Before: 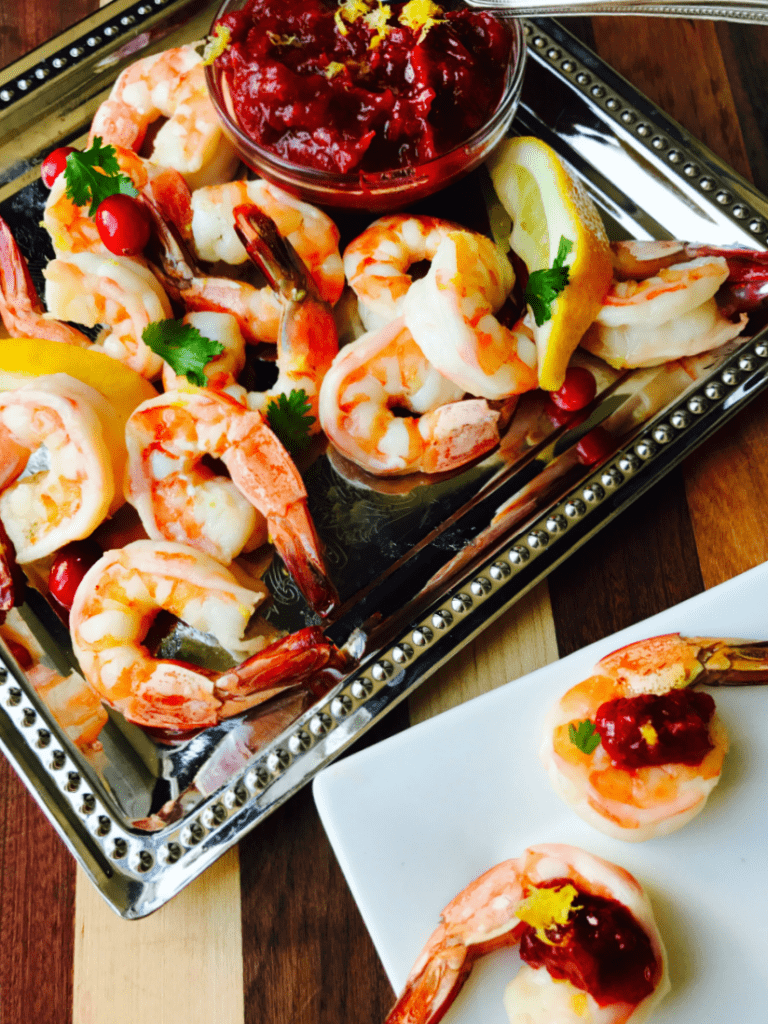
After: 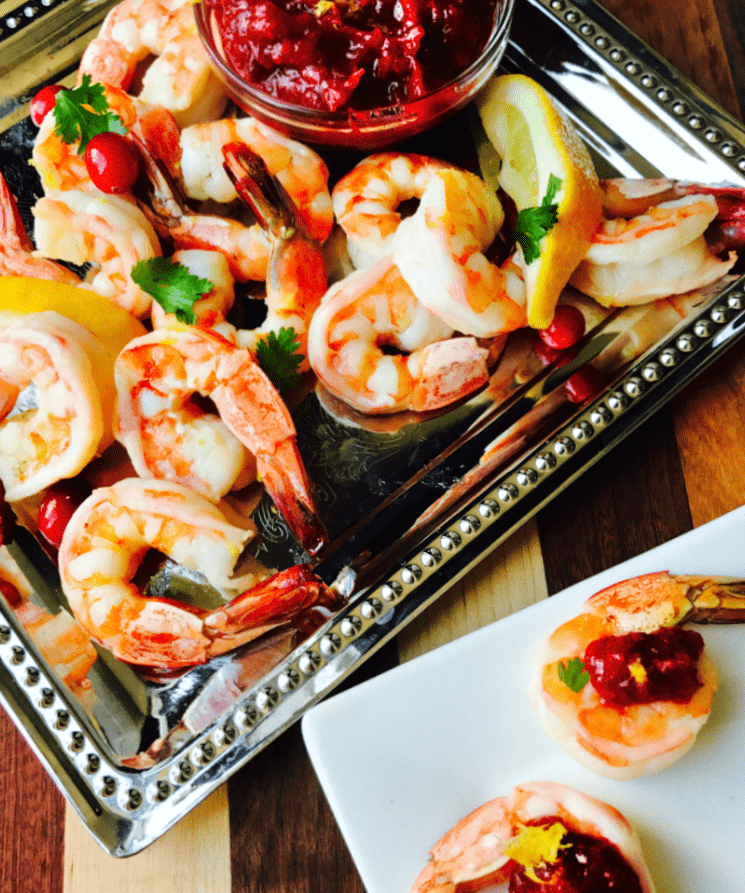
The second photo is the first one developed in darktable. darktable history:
crop: left 1.507%, top 6.147%, right 1.379%, bottom 6.637%
tone equalizer: -8 EV 0.001 EV, -7 EV -0.004 EV, -6 EV 0.009 EV, -5 EV 0.032 EV, -4 EV 0.276 EV, -3 EV 0.644 EV, -2 EV 0.584 EV, -1 EV 0.187 EV, +0 EV 0.024 EV
grain: coarseness 0.09 ISO, strength 10%
